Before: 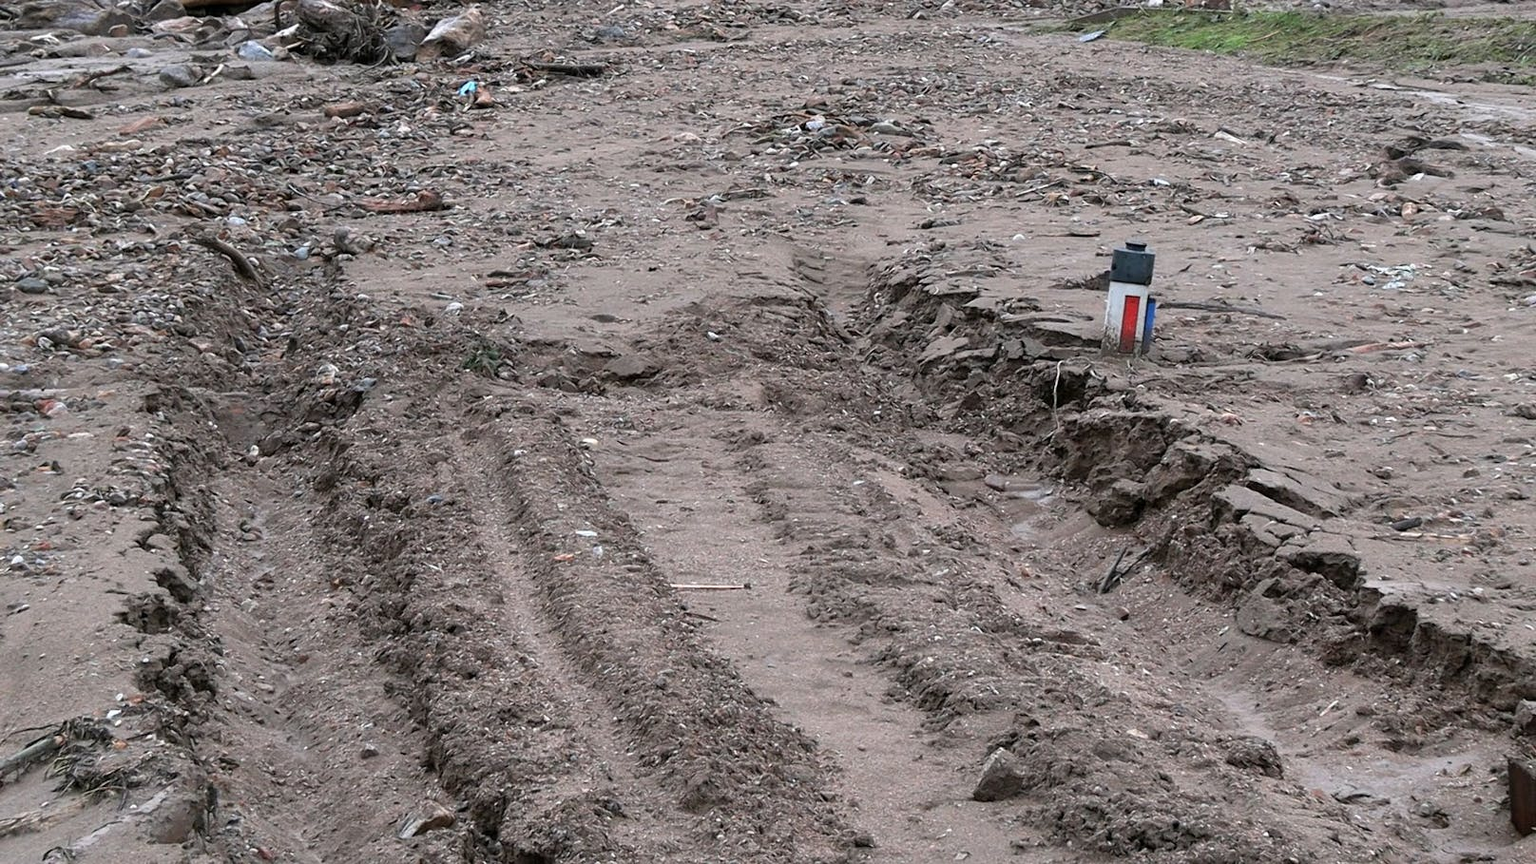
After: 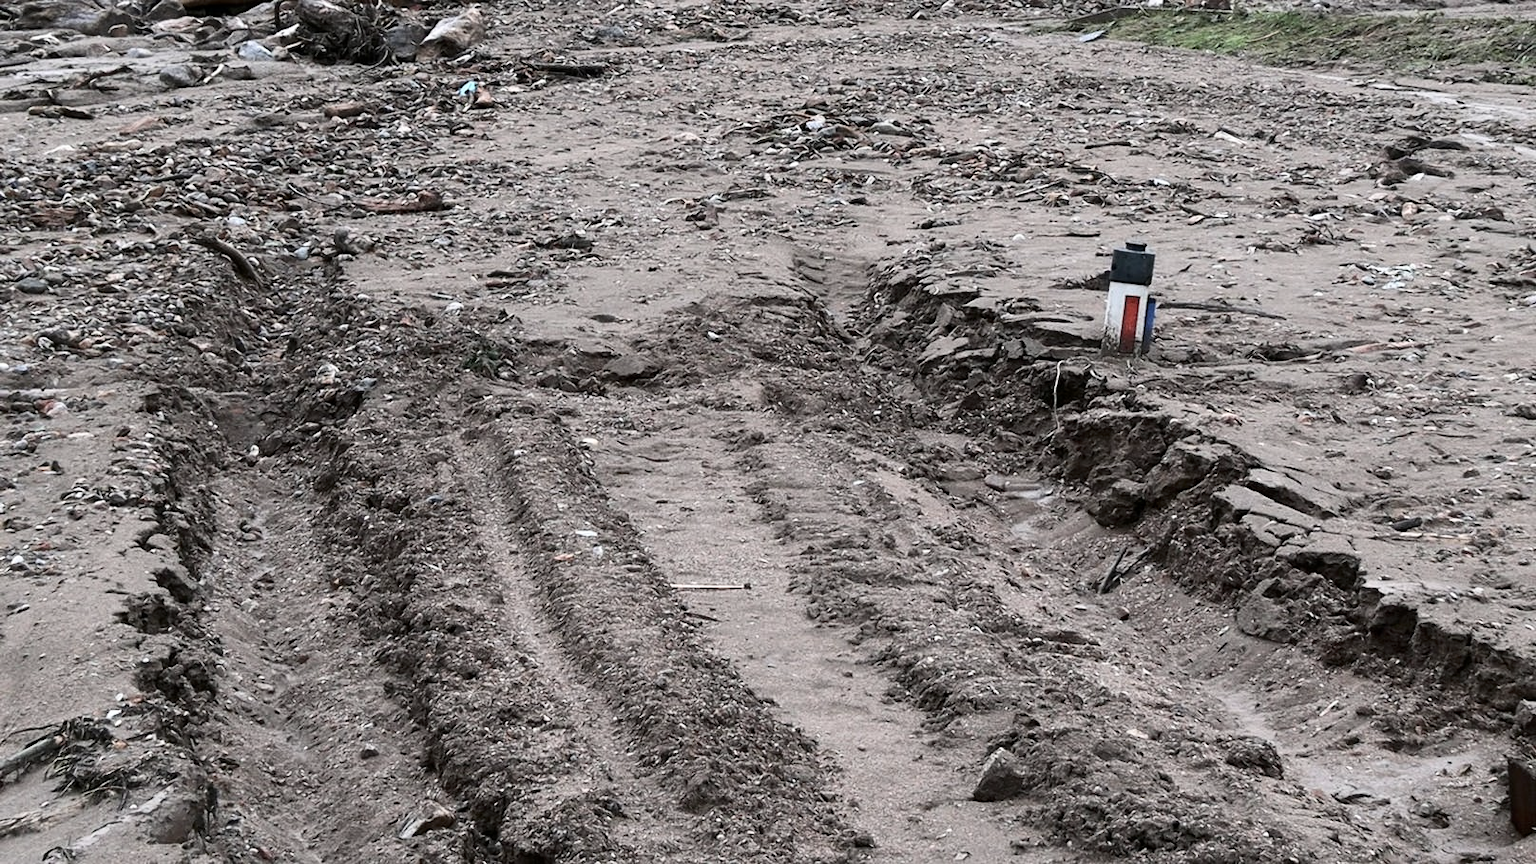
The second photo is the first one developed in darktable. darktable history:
contrast brightness saturation: contrast 0.248, saturation -0.312
